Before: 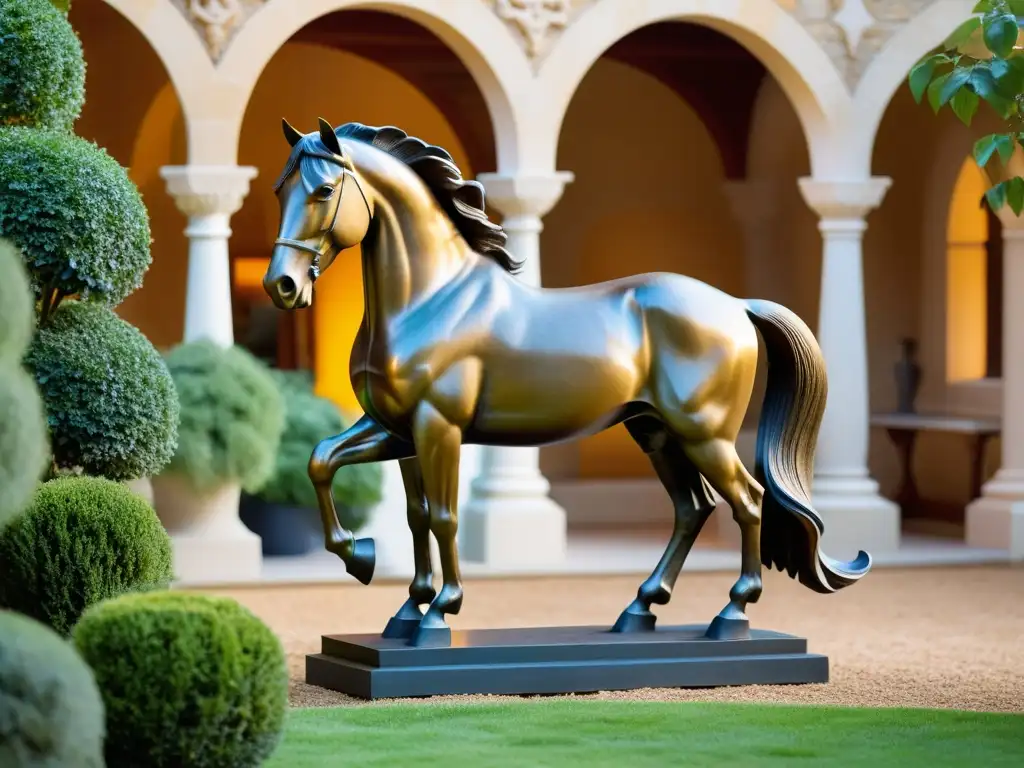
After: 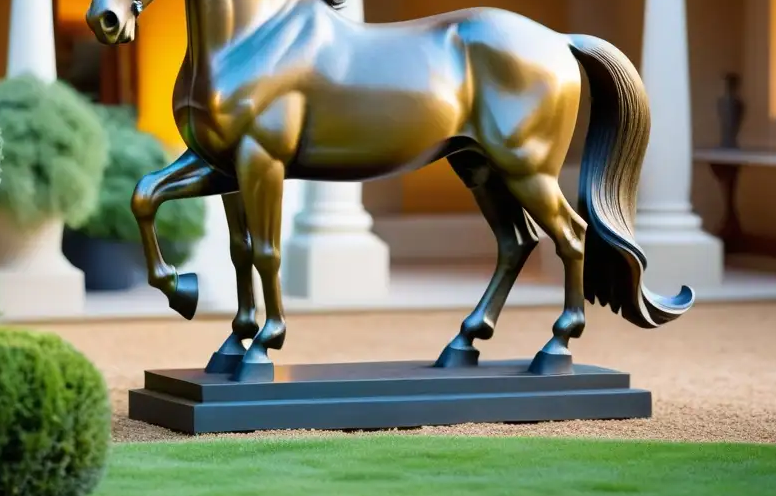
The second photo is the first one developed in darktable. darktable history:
crop and rotate: left 17.299%, top 34.561%, right 6.904%, bottom 0.846%
